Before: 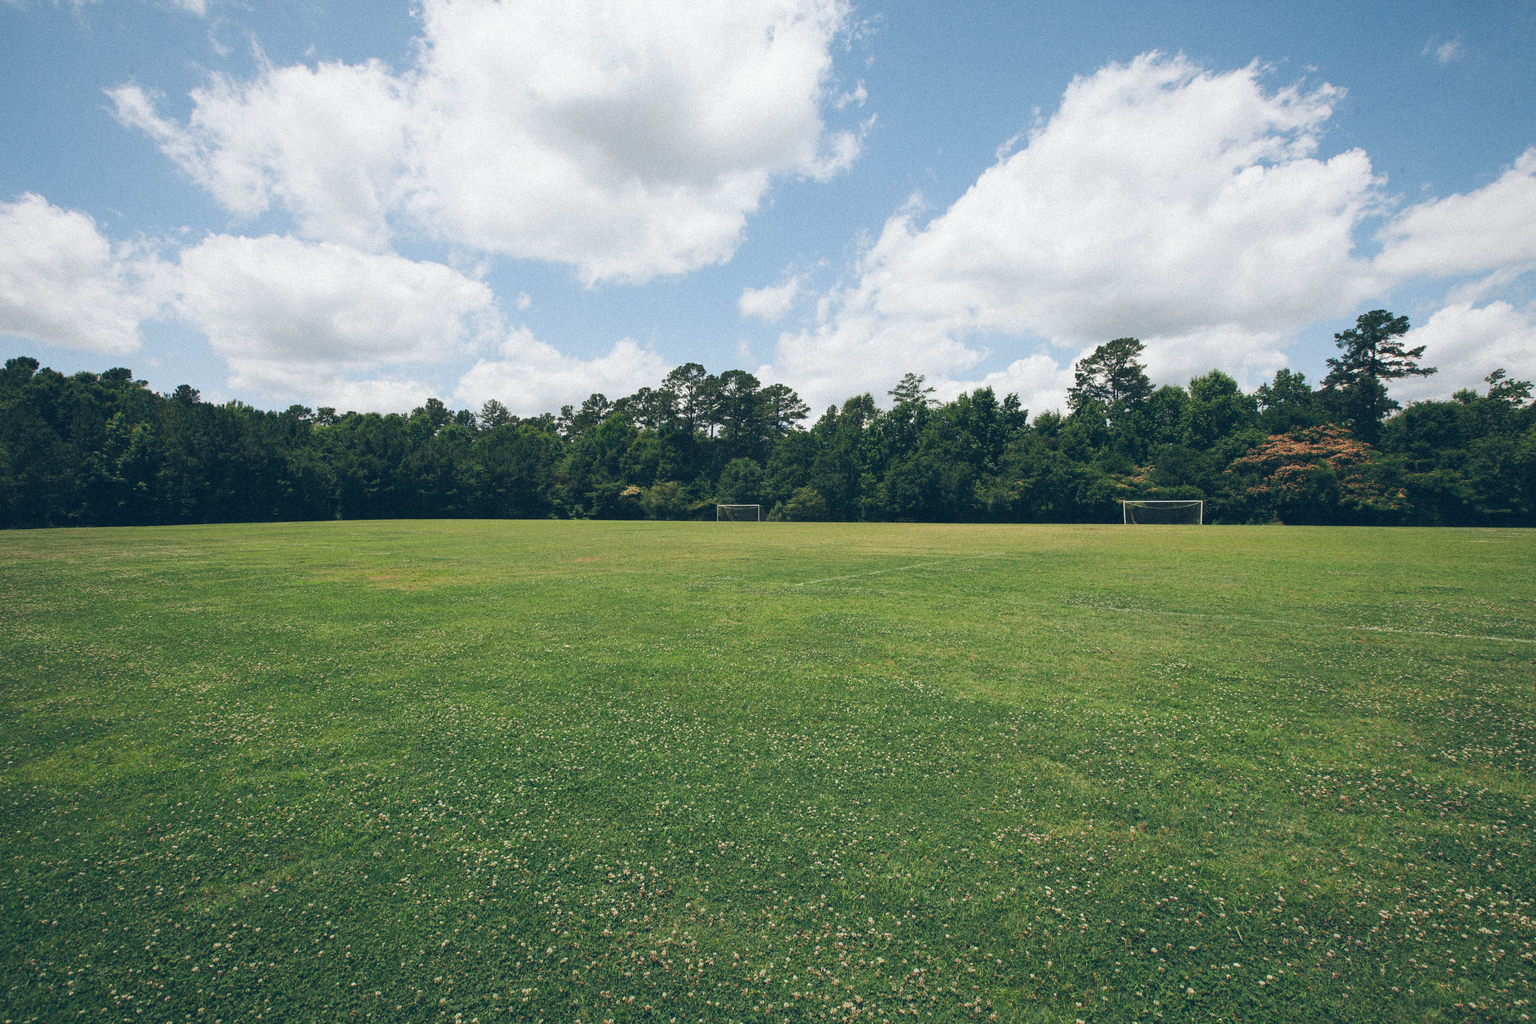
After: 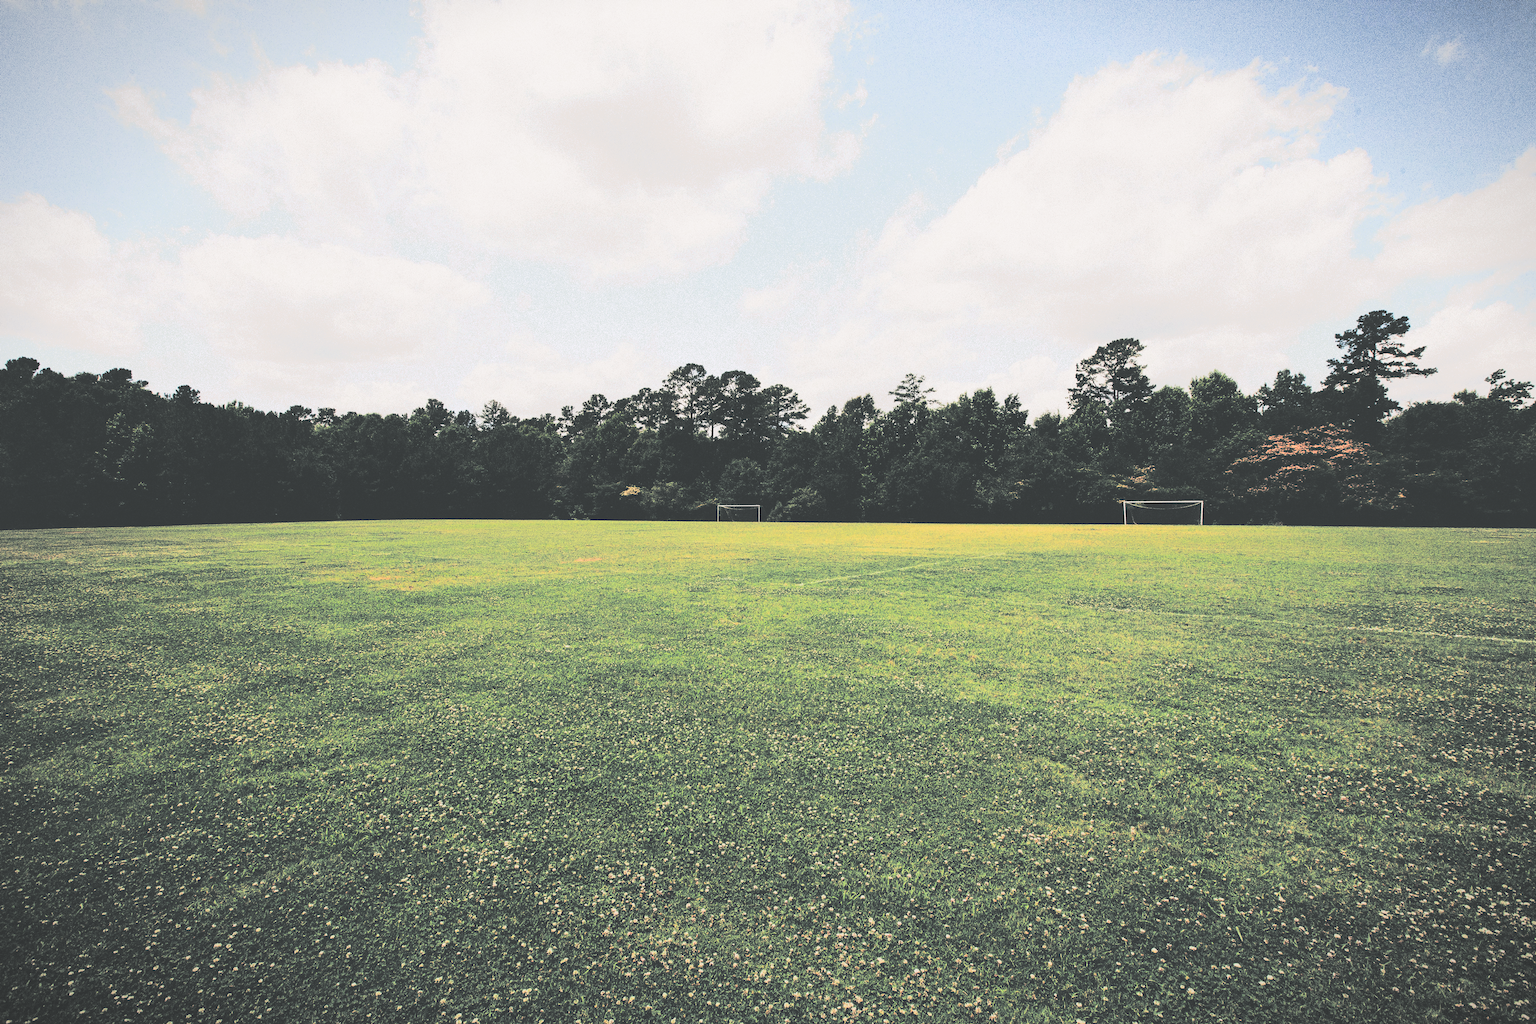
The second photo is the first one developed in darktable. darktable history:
exposure: black level correction -0.071, exposure 0.5 EV, compensate highlight preservation false
vibrance: vibrance 20%
vignetting: fall-off start 100%, fall-off radius 64.94%, automatic ratio true, unbound false
contrast brightness saturation: contrast 0.5, saturation -0.1
tone curve: curves: ch0 [(0, 0.172) (1, 0.91)], color space Lab, independent channels, preserve colors none
base curve: curves: ch0 [(0, 0.036) (0.083, 0.04) (0.804, 1)], preserve colors none
split-toning: shadows › hue 190.8°, shadows › saturation 0.05, highlights › hue 54°, highlights › saturation 0.05, compress 0%
color correction: highlights a* 5.81, highlights b* 4.84
